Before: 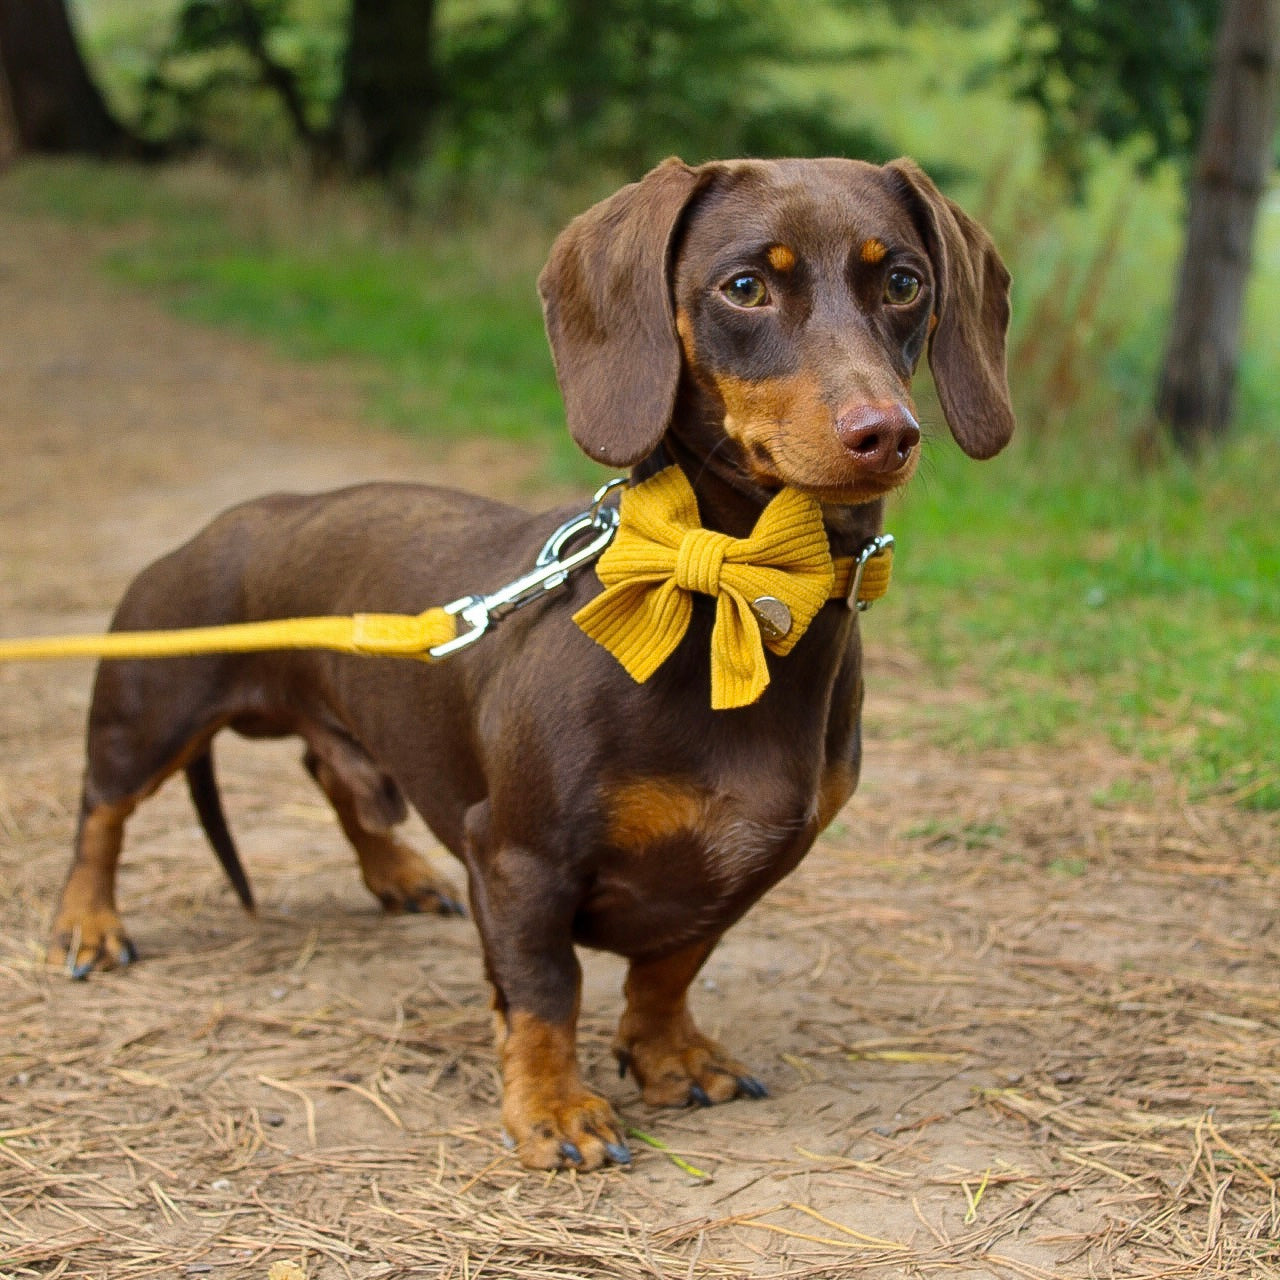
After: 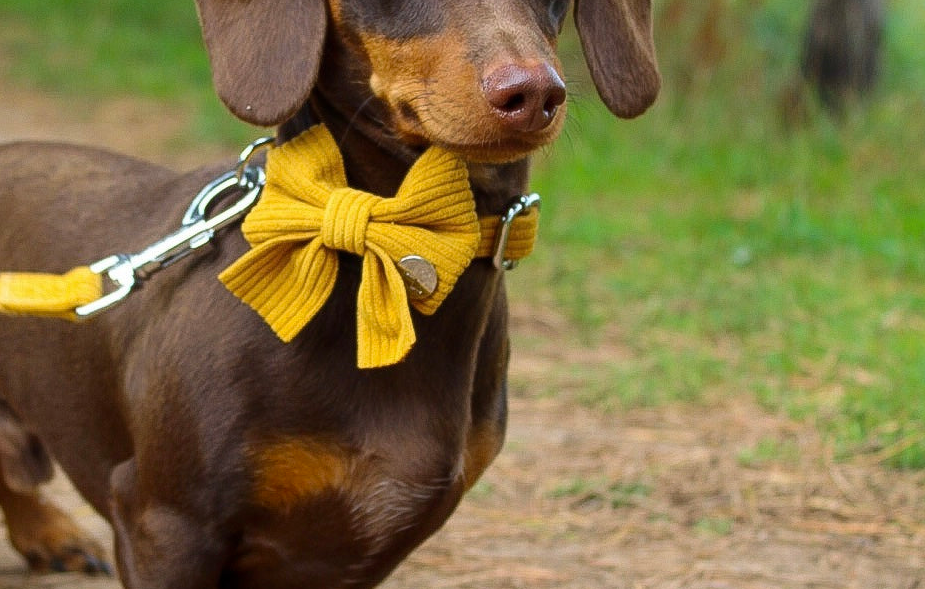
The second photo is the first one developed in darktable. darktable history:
crop and rotate: left 27.702%, top 26.683%, bottom 27.289%
shadows and highlights: shadows -39.84, highlights 63.31, soften with gaussian
